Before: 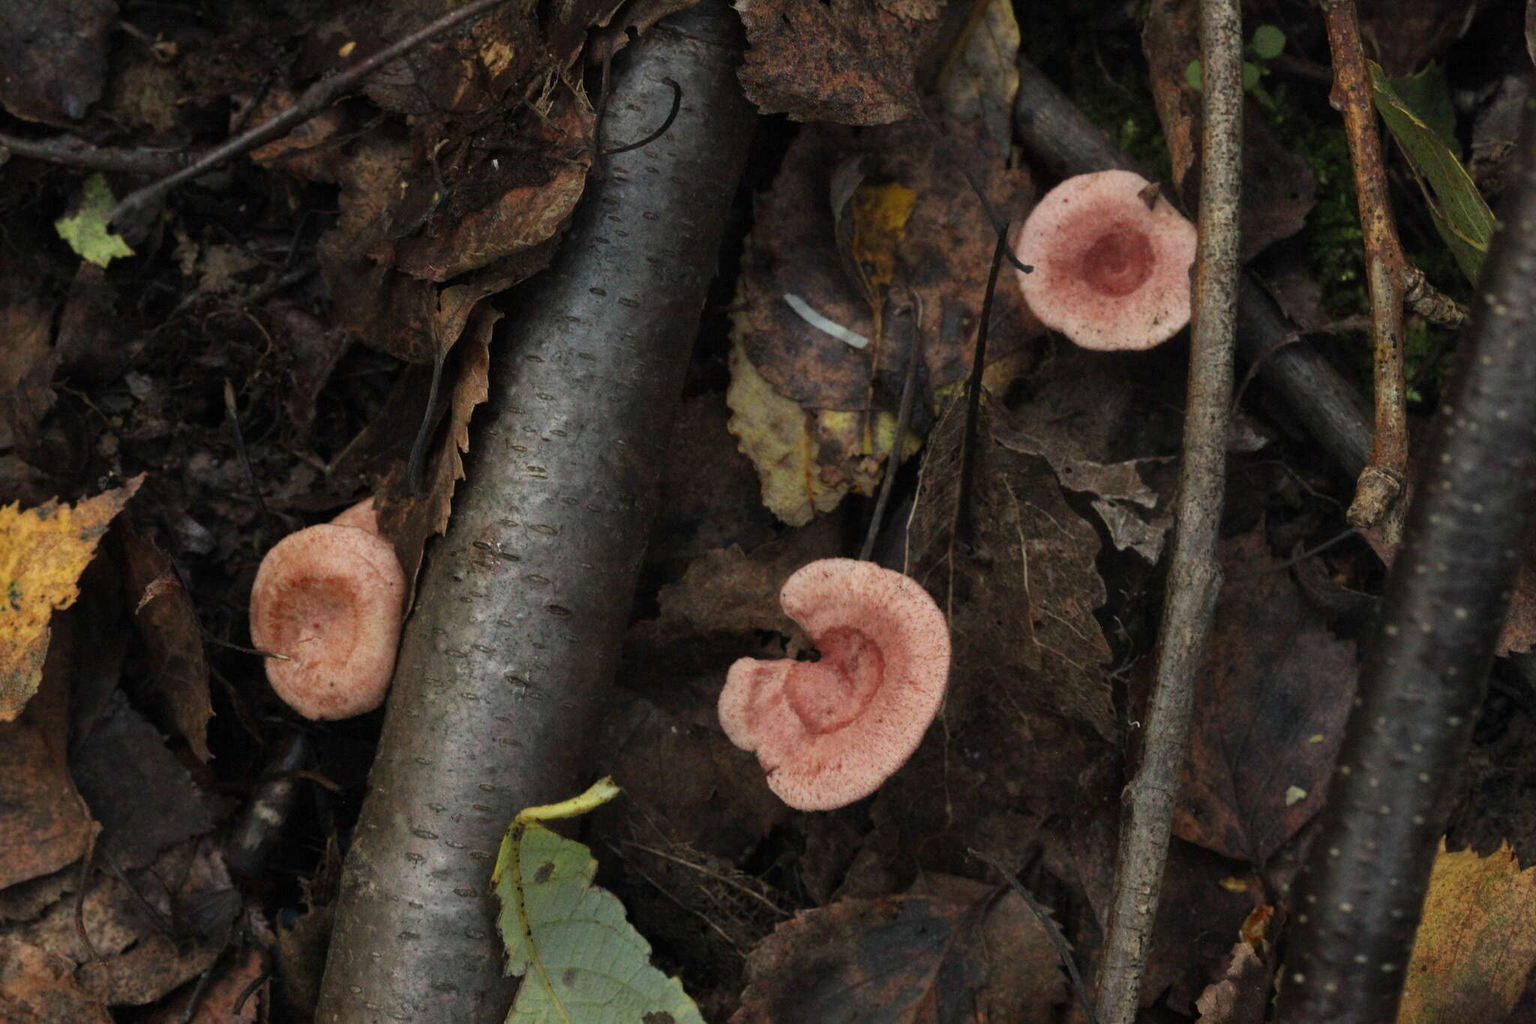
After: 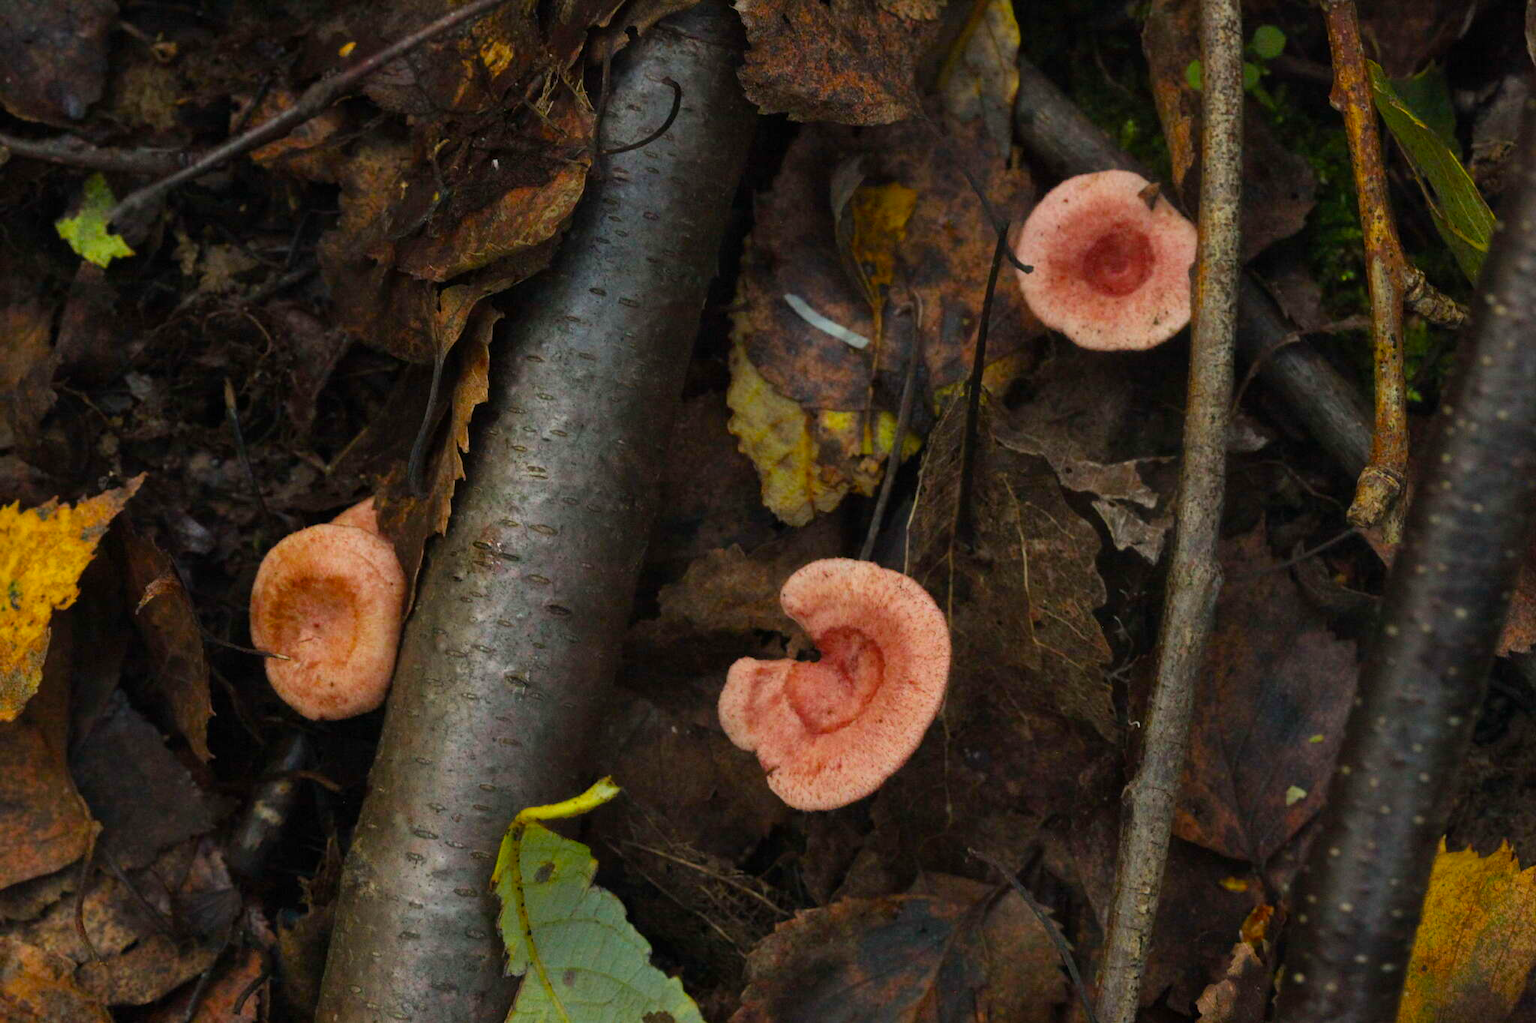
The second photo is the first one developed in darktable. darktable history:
color balance rgb: linear chroma grading › global chroma 15.454%, perceptual saturation grading › global saturation 30.245%, global vibrance 20%
